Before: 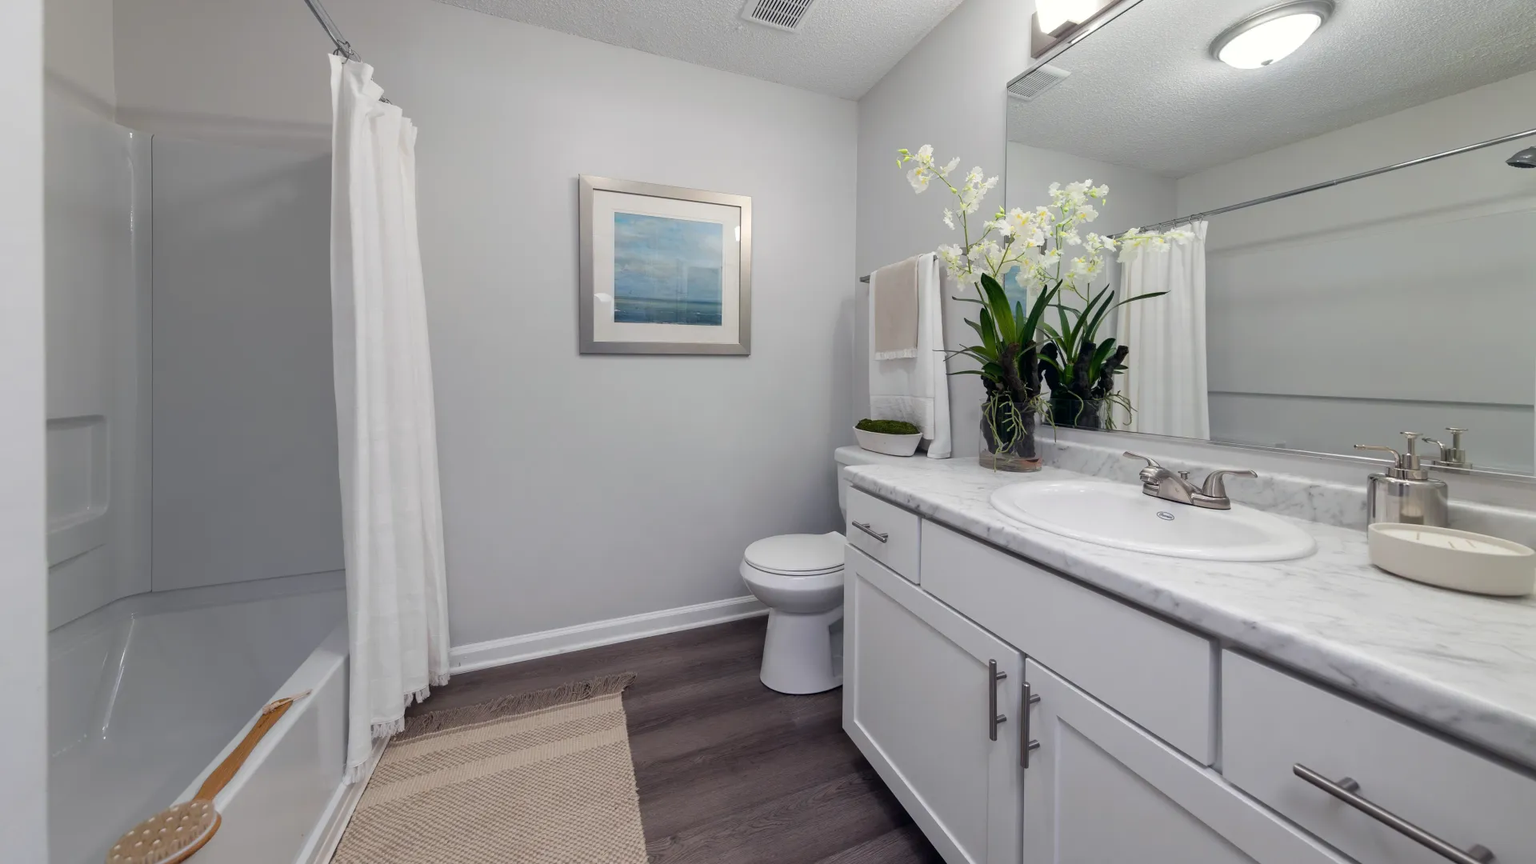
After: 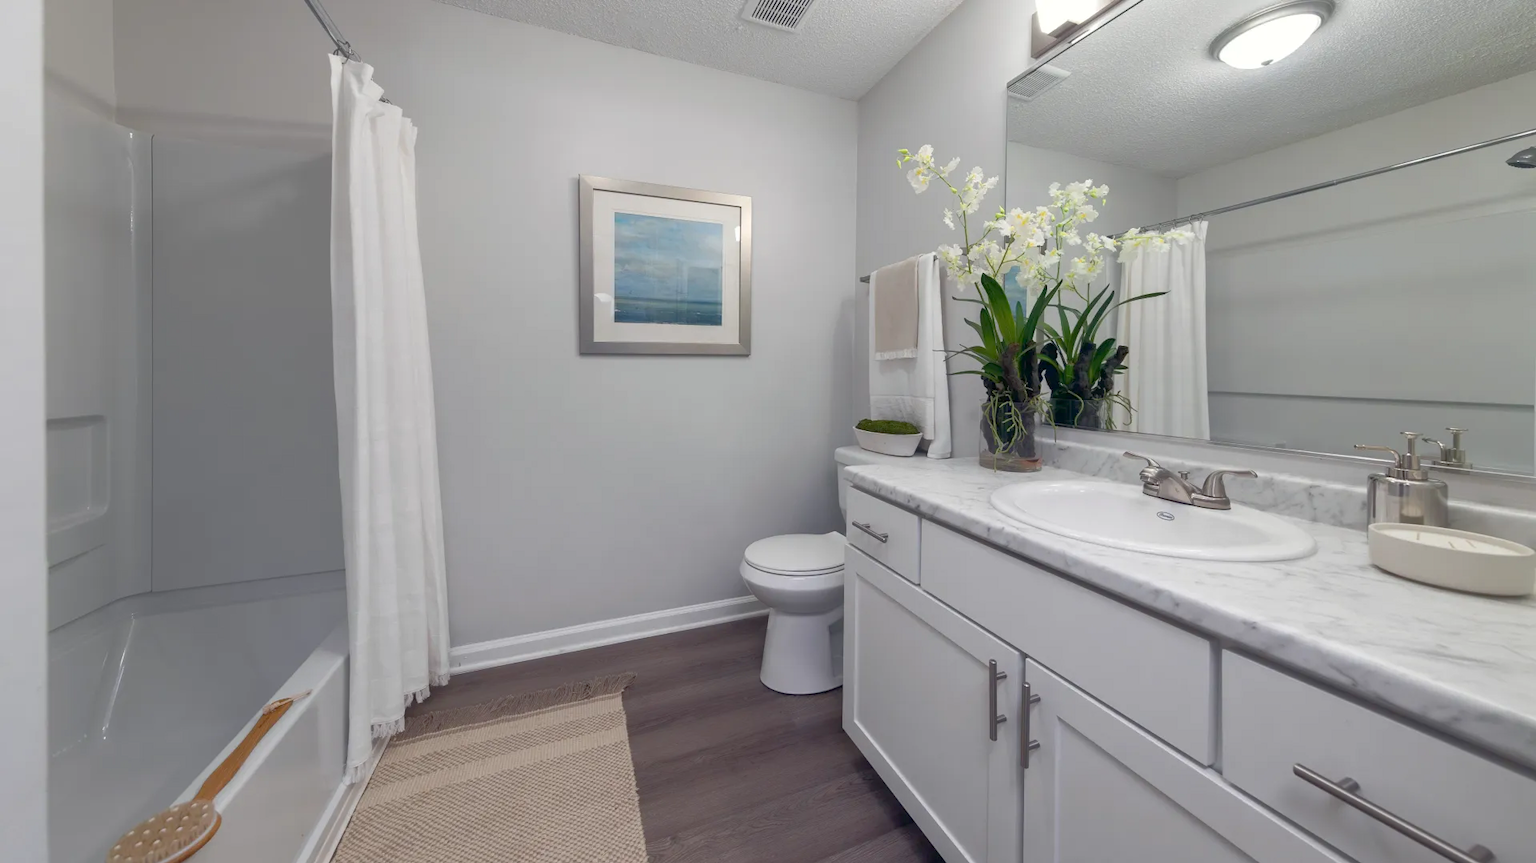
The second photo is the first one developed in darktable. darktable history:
rgb curve: curves: ch0 [(0, 0) (0.072, 0.166) (0.217, 0.293) (0.414, 0.42) (1, 1)], compensate middle gray true, preserve colors basic power
crop: bottom 0.071%
